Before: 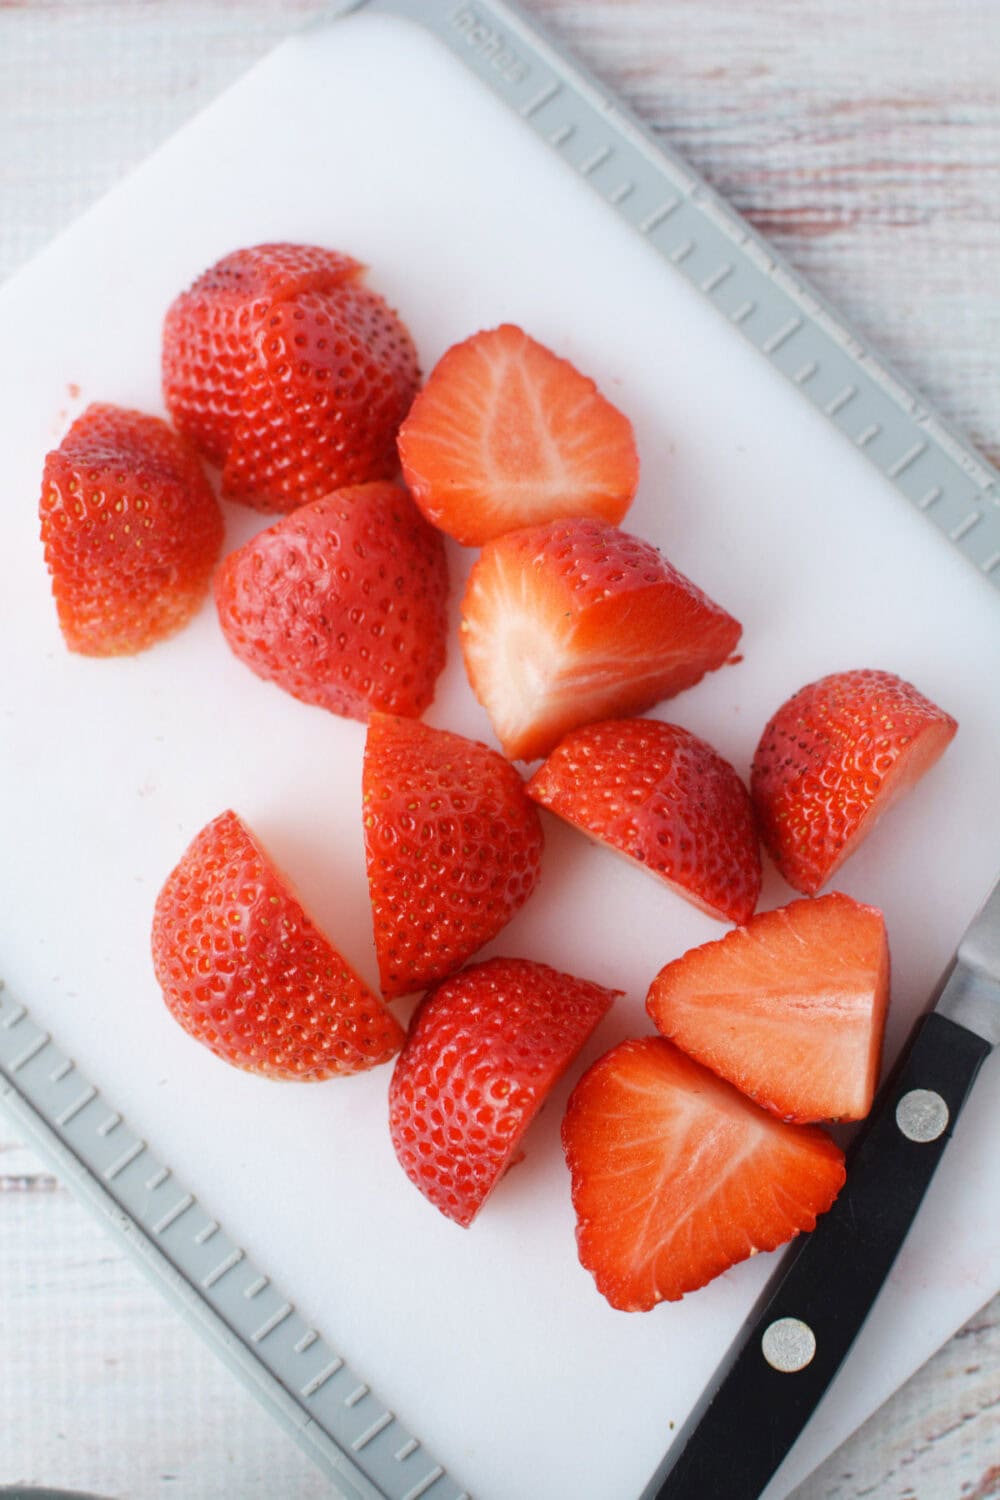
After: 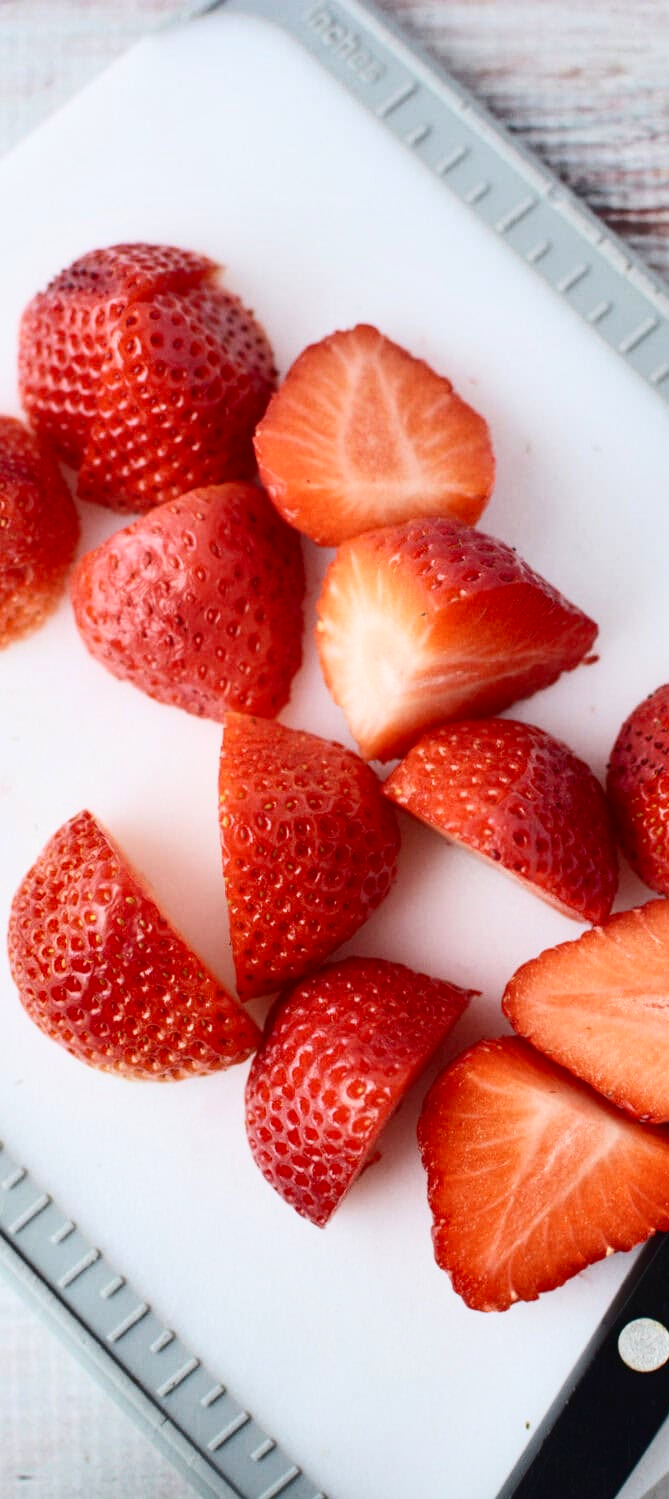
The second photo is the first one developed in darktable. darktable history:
crop and rotate: left 14.412%, right 18.669%
contrast brightness saturation: contrast 0.271
shadows and highlights: shadows 52.6, soften with gaussian
